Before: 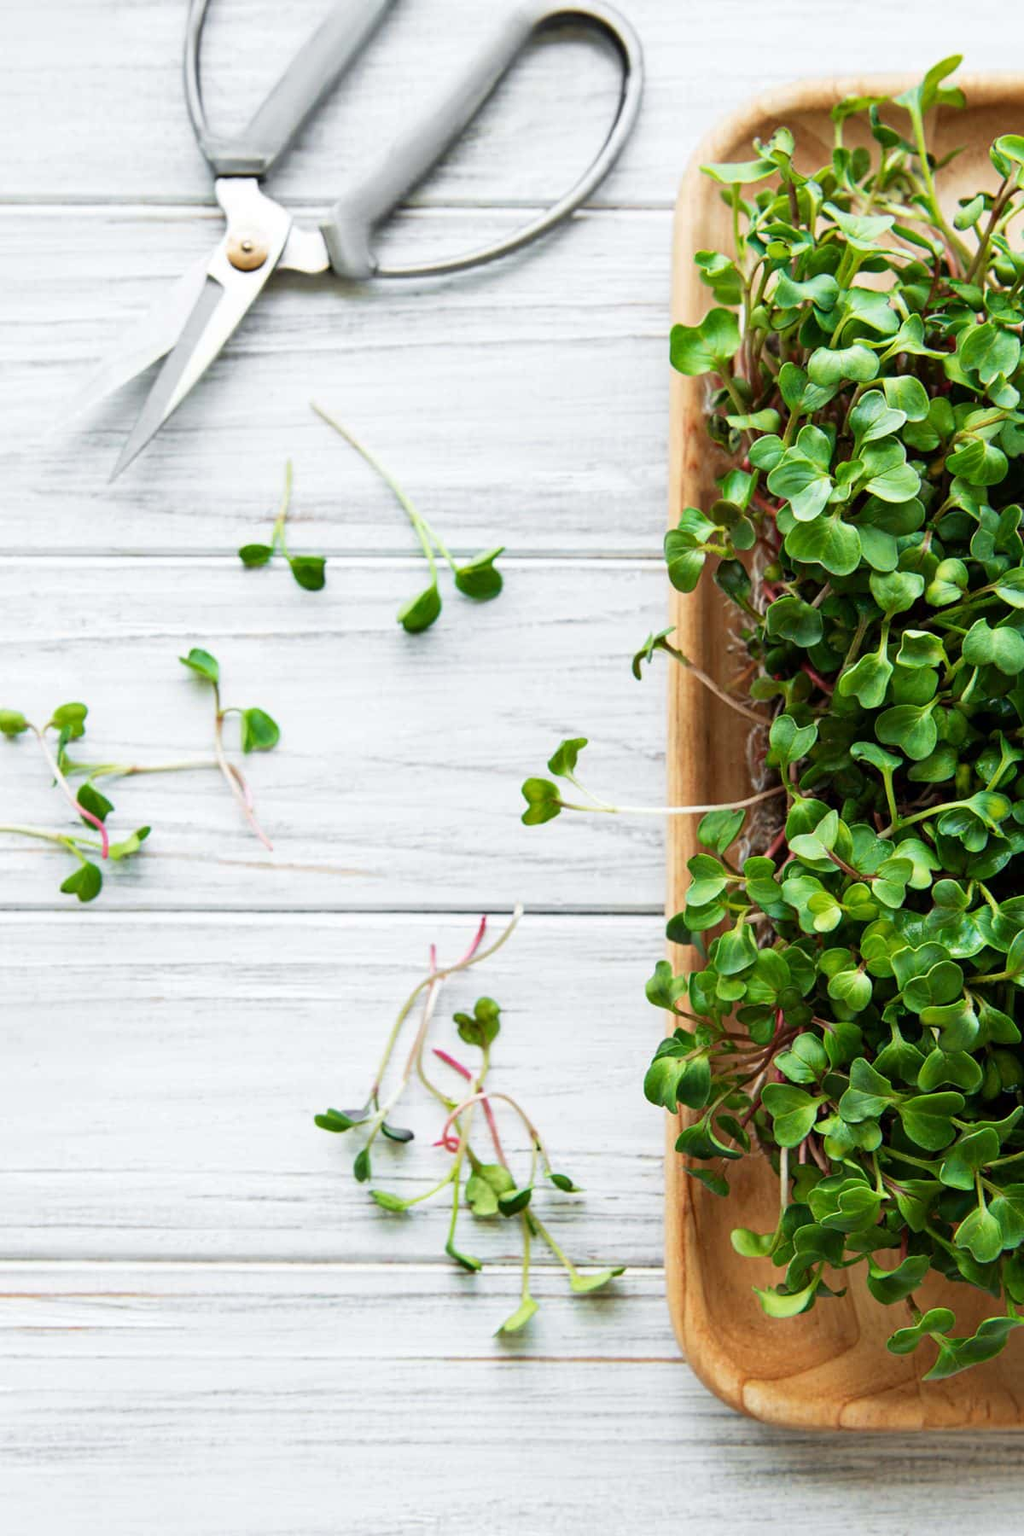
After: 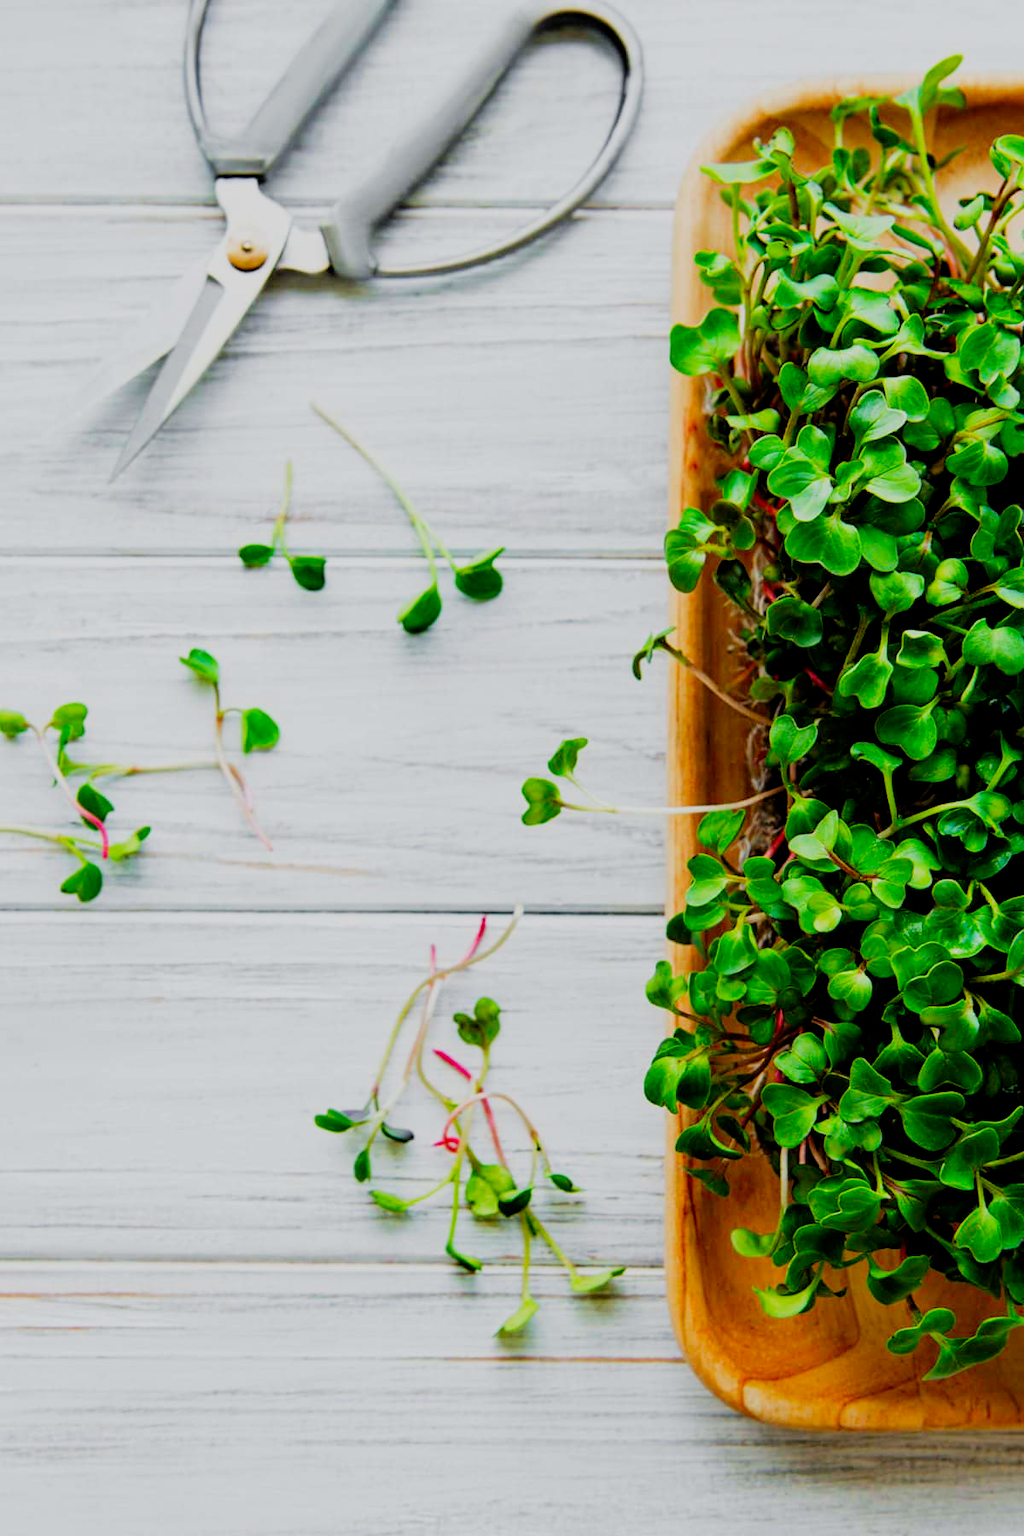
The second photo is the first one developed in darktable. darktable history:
filmic rgb: black relative exposure -4.4 EV, white relative exposure 5 EV, threshold 3 EV, hardness 2.23, latitude 40.06%, contrast 1.15, highlights saturation mix 10%, shadows ↔ highlights balance 1.04%, preserve chrominance RGB euclidean norm (legacy), color science v4 (2020), enable highlight reconstruction true
contrast brightness saturation: contrast 0.16, saturation 0.32
